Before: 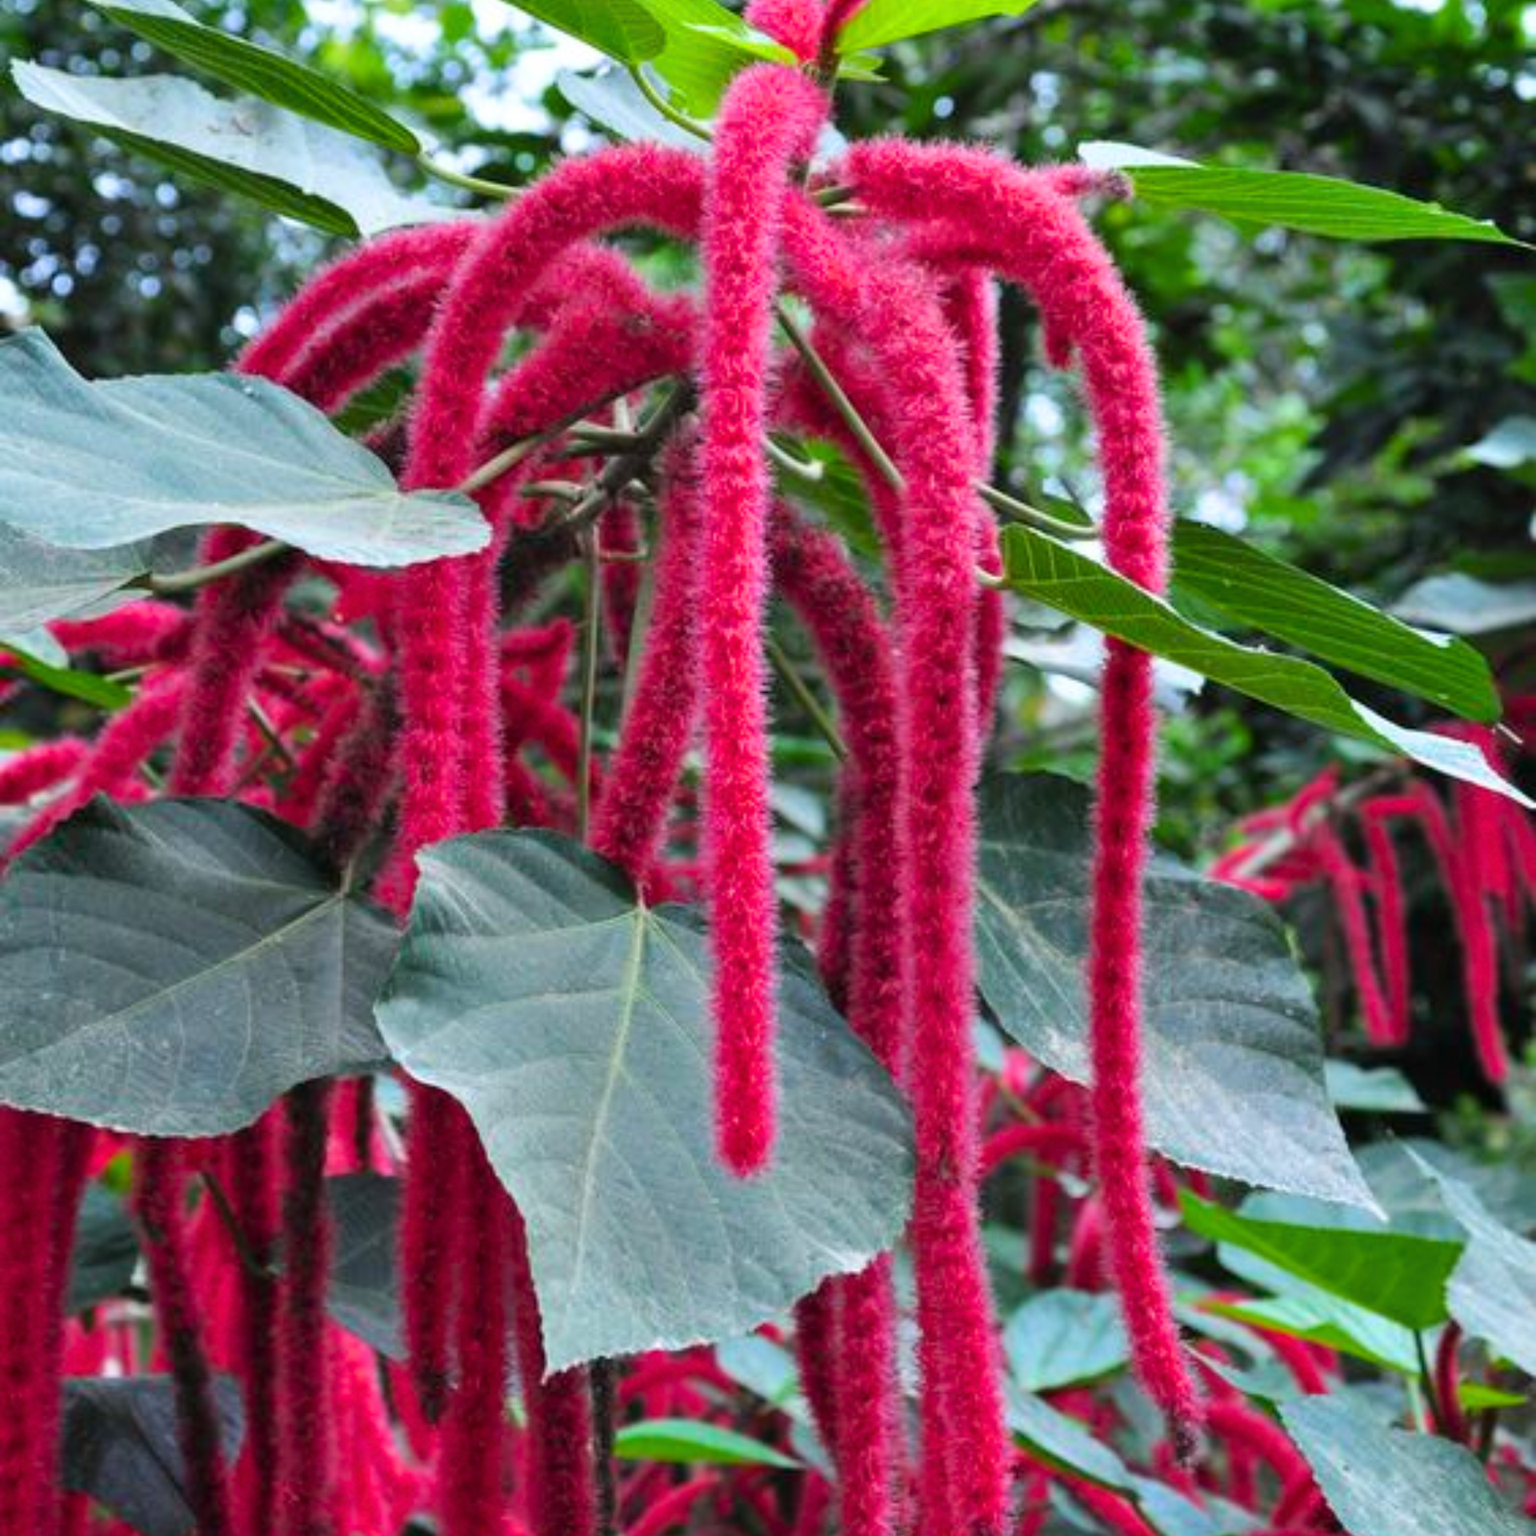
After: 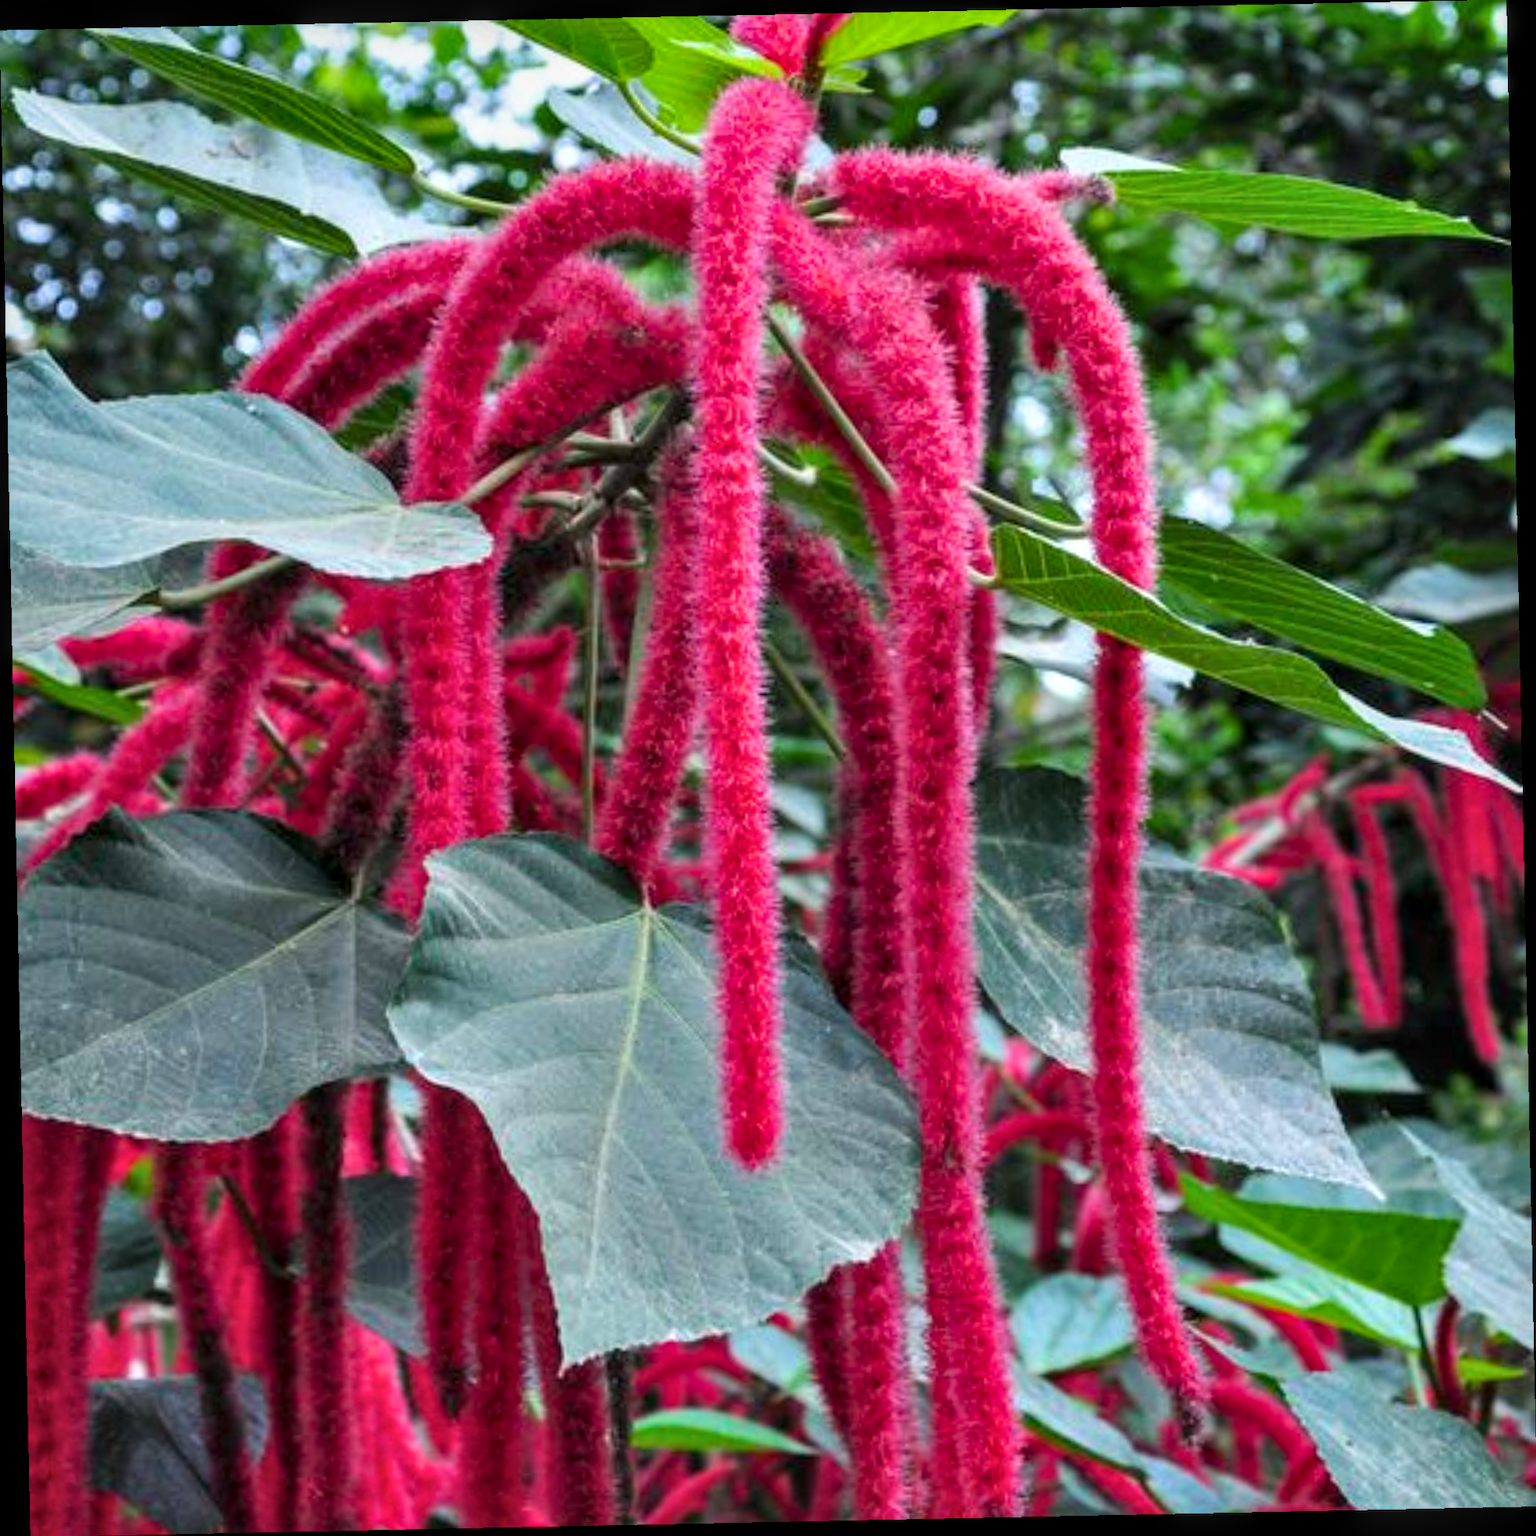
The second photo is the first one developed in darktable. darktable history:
local contrast: on, module defaults
rotate and perspective: rotation -1.17°, automatic cropping off
